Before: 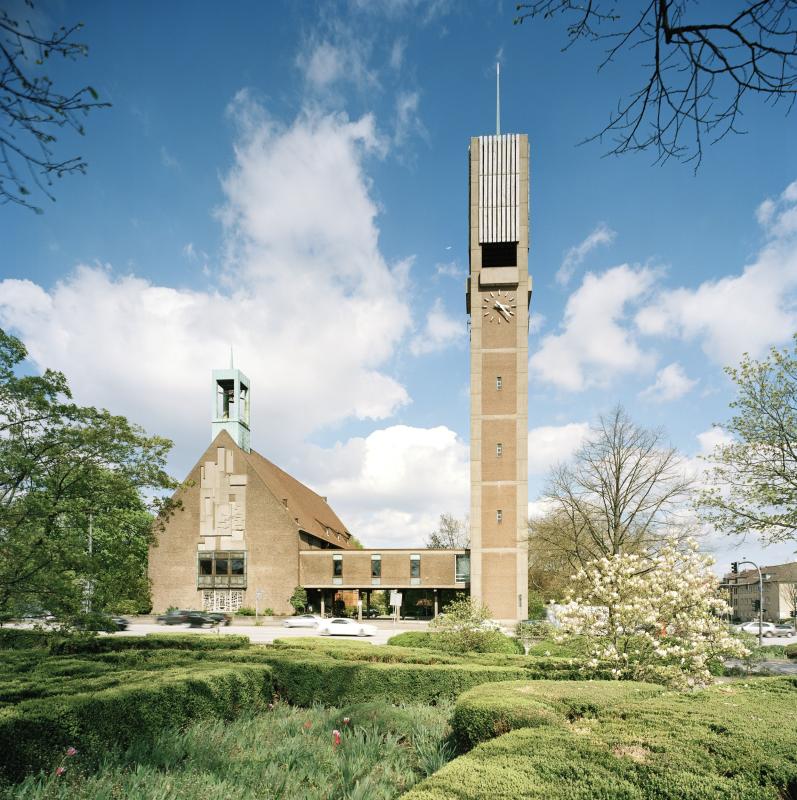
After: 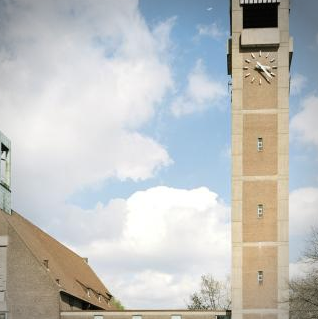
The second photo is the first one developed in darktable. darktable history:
crop: left 30%, top 30%, right 30%, bottom 30%
vignetting: automatic ratio true
